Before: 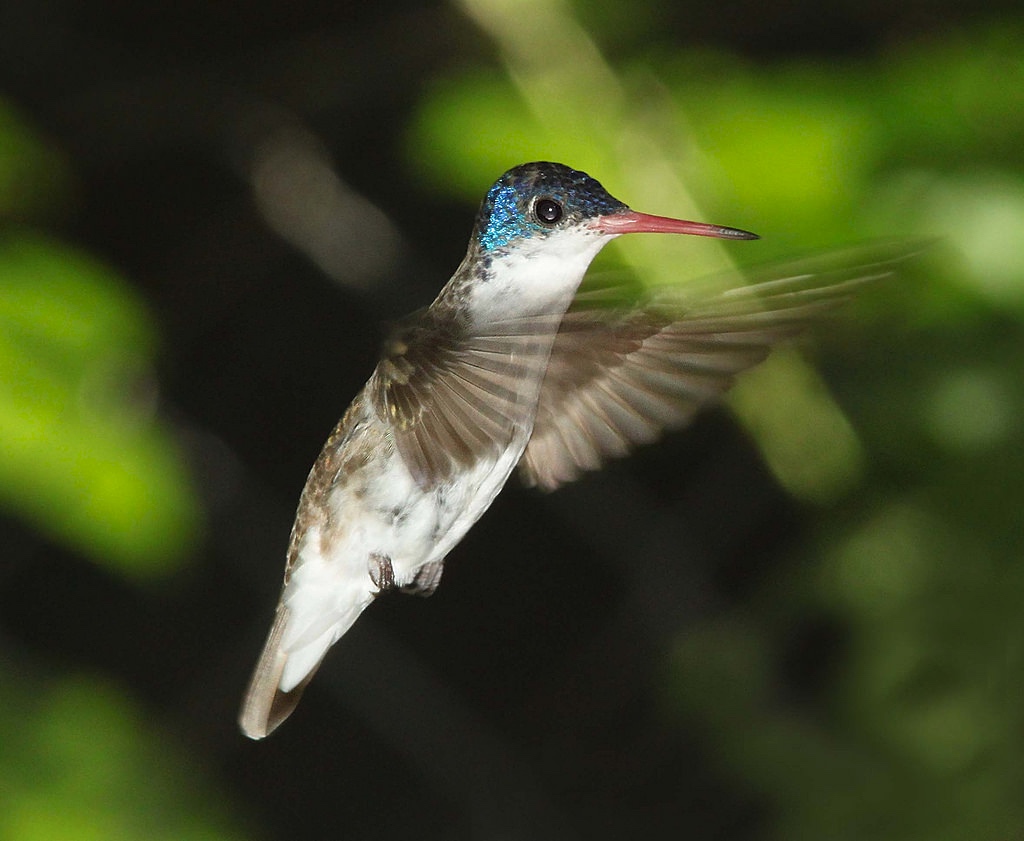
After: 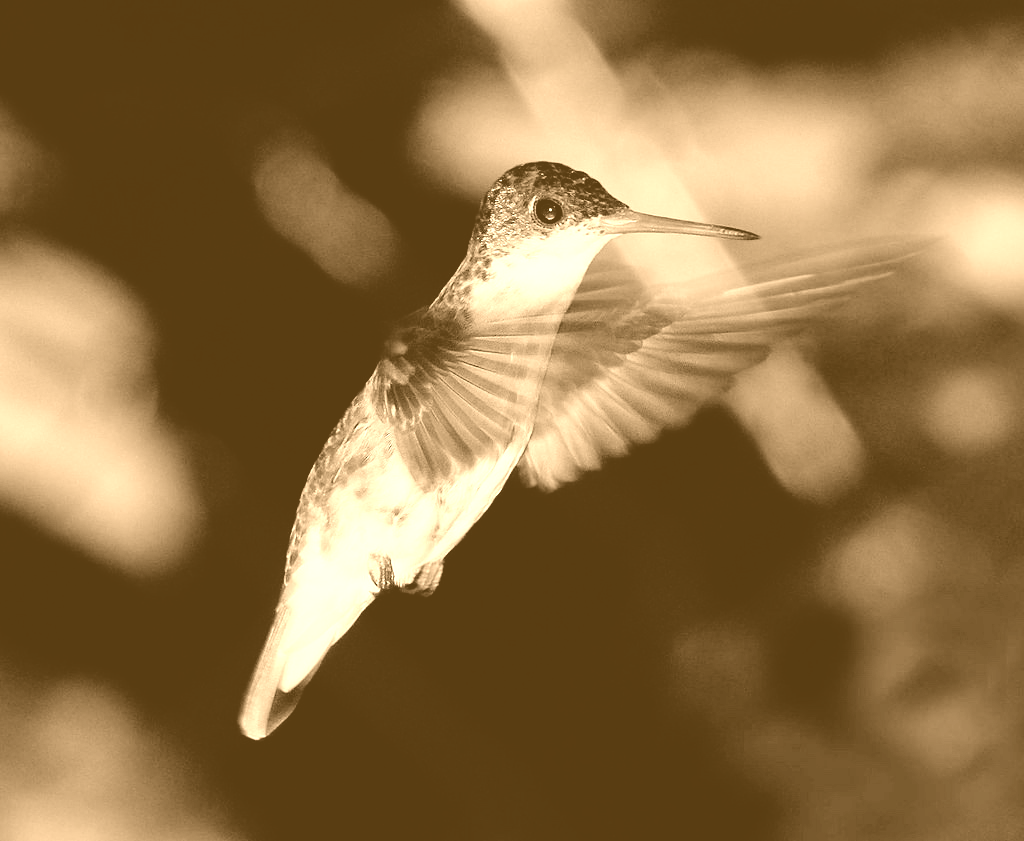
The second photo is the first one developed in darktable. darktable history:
filmic rgb: black relative exposure -5 EV, hardness 2.88, contrast 1.1
colorize: hue 28.8°, source mix 100%
